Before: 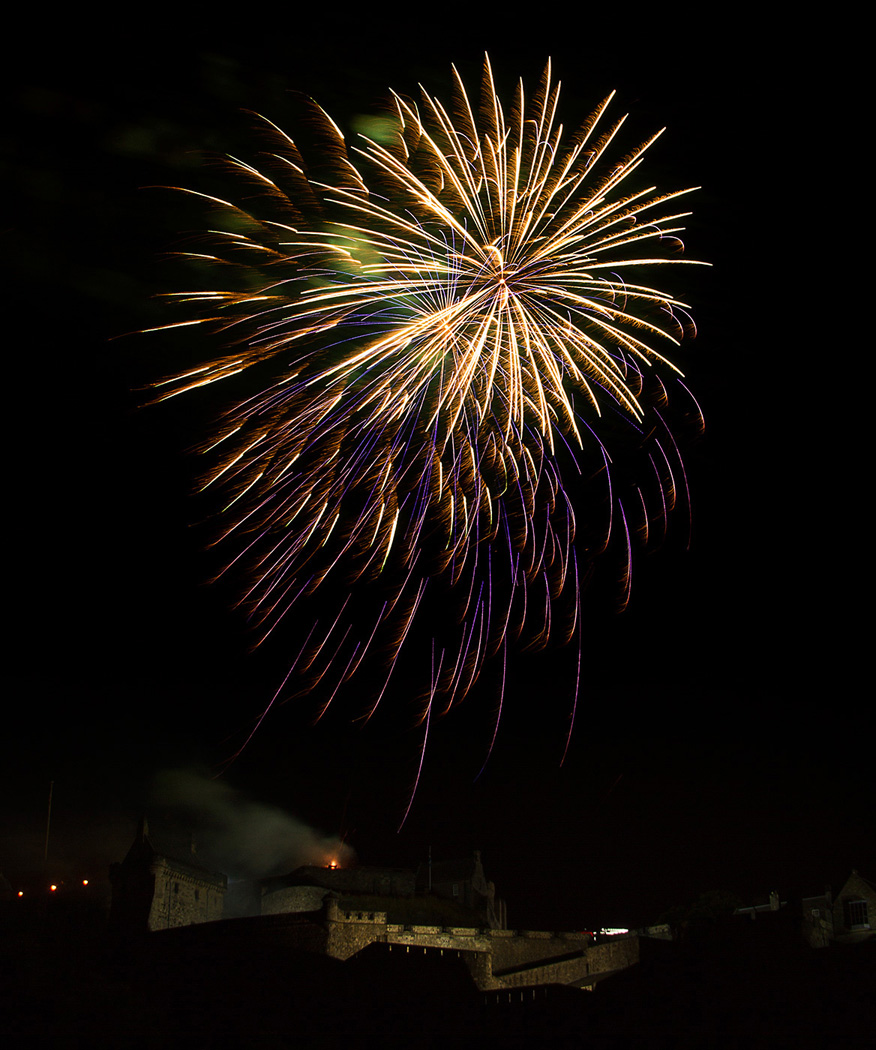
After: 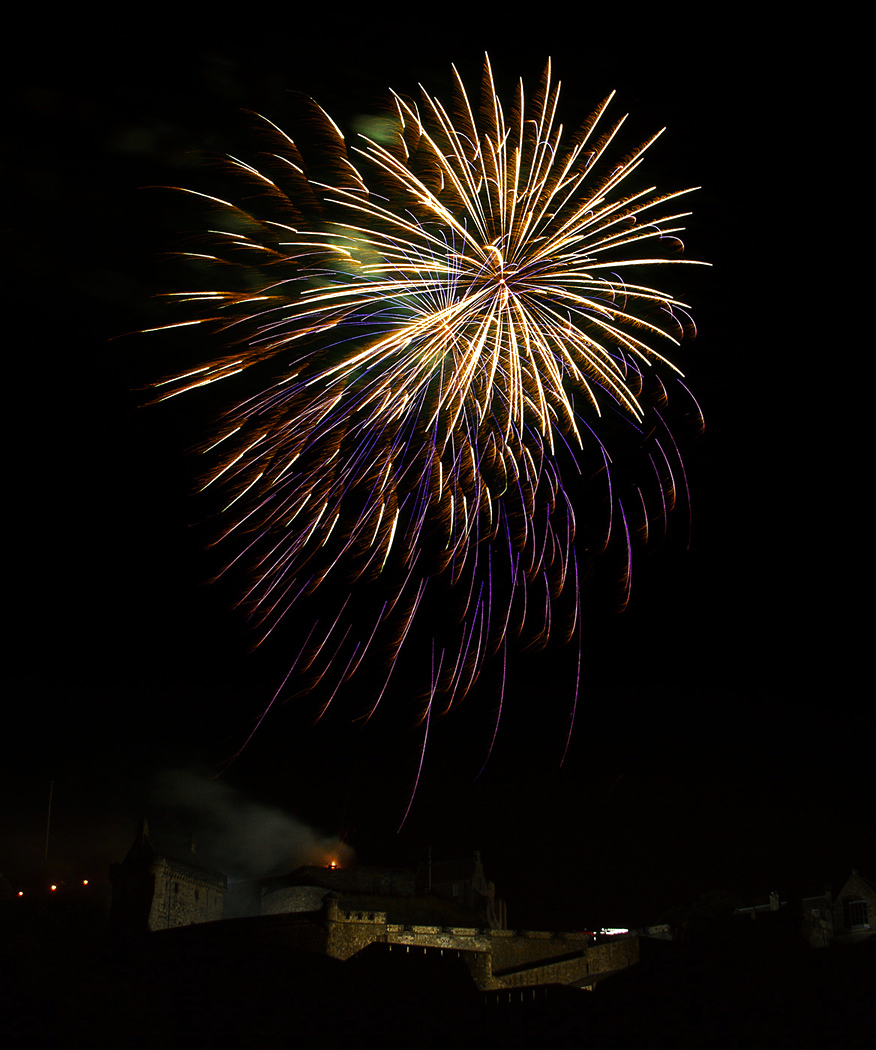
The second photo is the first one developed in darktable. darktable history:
color zones: curves: ch0 [(0.11, 0.396) (0.195, 0.36) (0.25, 0.5) (0.303, 0.412) (0.357, 0.544) (0.75, 0.5) (0.967, 0.328)]; ch1 [(0, 0.468) (0.112, 0.512) (0.202, 0.6) (0.25, 0.5) (0.307, 0.352) (0.357, 0.544) (0.75, 0.5) (0.963, 0.524)]
tone equalizer: -8 EV -0.417 EV, -7 EV -0.389 EV, -6 EV -0.333 EV, -5 EV -0.222 EV, -3 EV 0.222 EV, -2 EV 0.333 EV, -1 EV 0.389 EV, +0 EV 0.417 EV, edges refinement/feathering 500, mask exposure compensation -1.57 EV, preserve details no
white balance: red 0.967, blue 1.049
